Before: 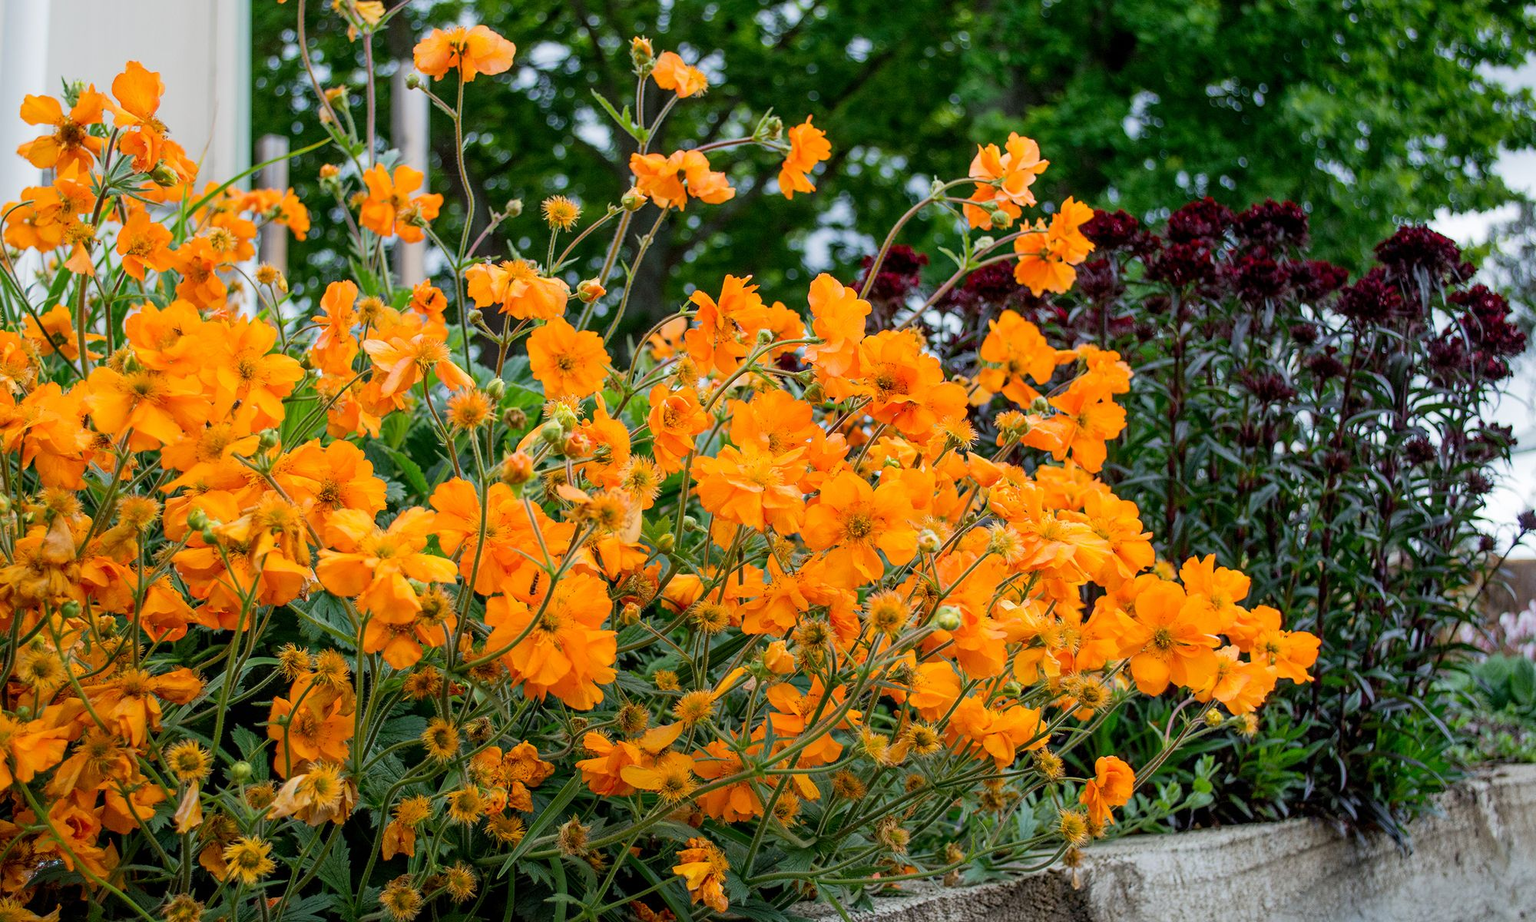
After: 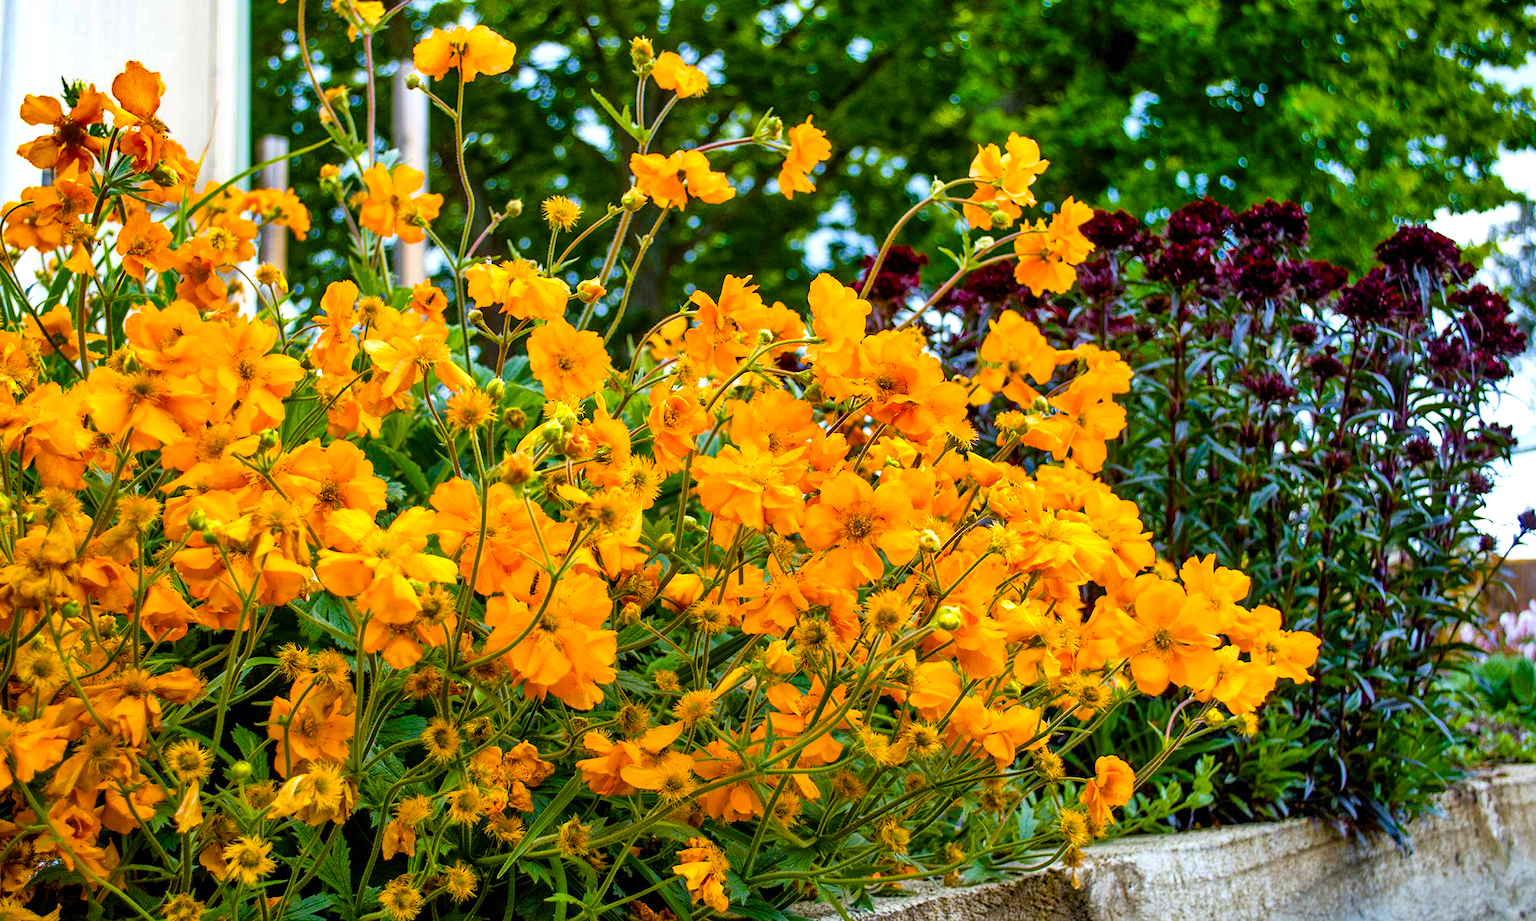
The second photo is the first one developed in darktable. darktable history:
shadows and highlights: radius 100.41, shadows 50.55, highlights -64.36, highlights color adjustment 49.82%, soften with gaussian
color balance rgb: linear chroma grading › global chroma 25%, perceptual saturation grading › global saturation 45%, perceptual saturation grading › highlights -50%, perceptual saturation grading › shadows 30%, perceptual brilliance grading › global brilliance 18%, global vibrance 40%
color contrast: green-magenta contrast 0.8, blue-yellow contrast 1.1, unbound 0
